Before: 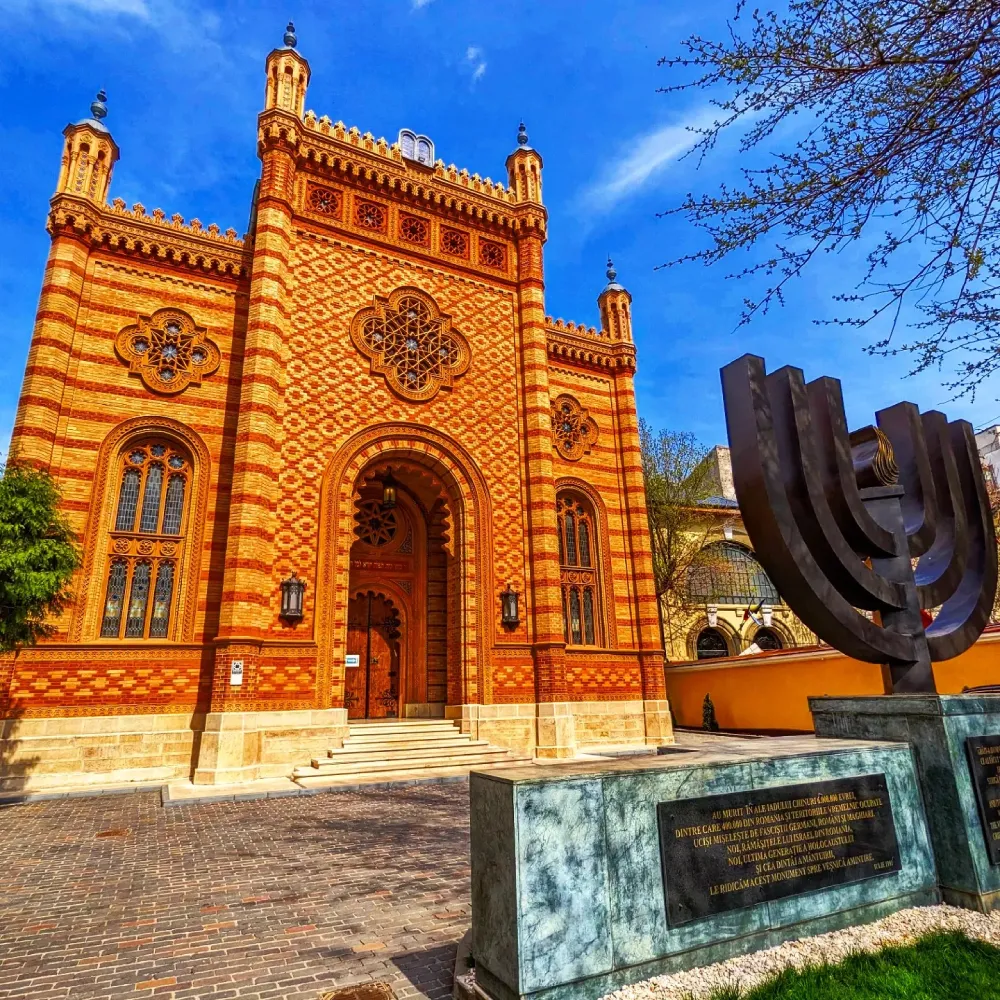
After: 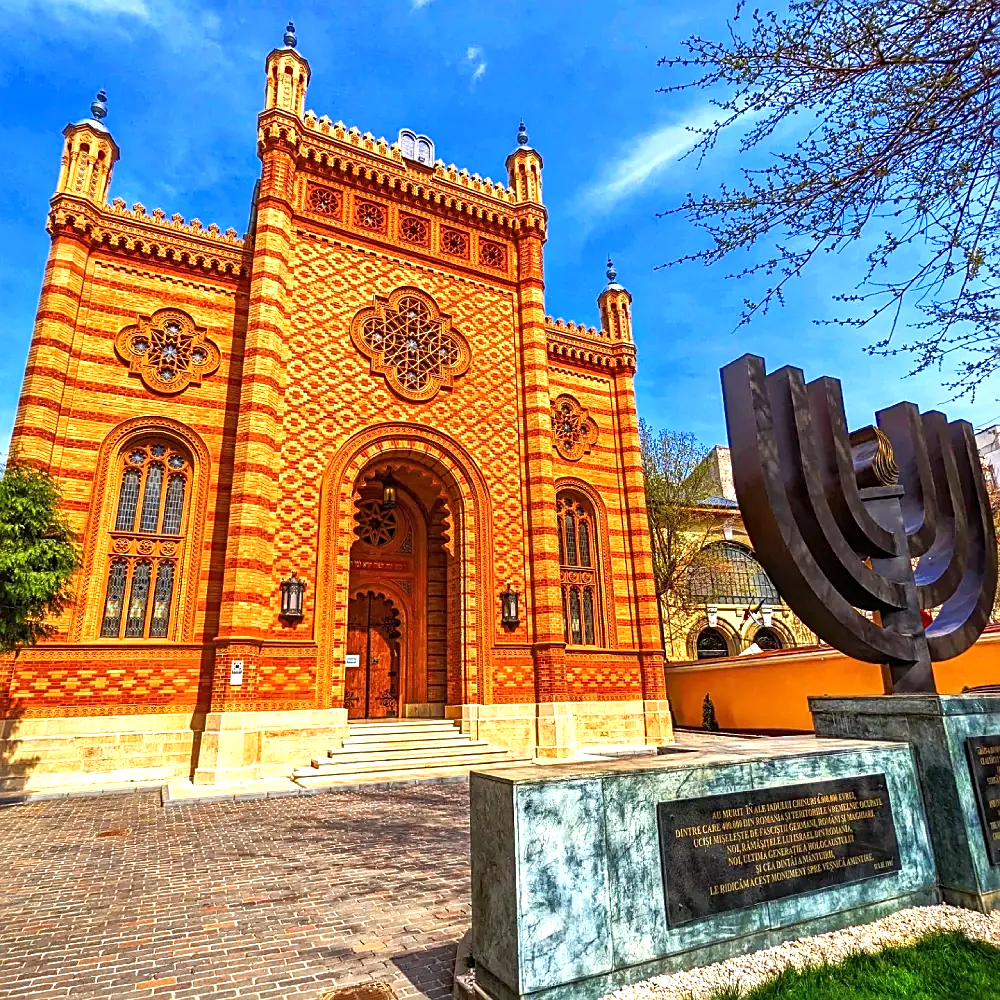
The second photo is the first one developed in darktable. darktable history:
sharpen: on, module defaults
exposure: exposure 0.606 EV, compensate exposure bias true, compensate highlight preservation false
